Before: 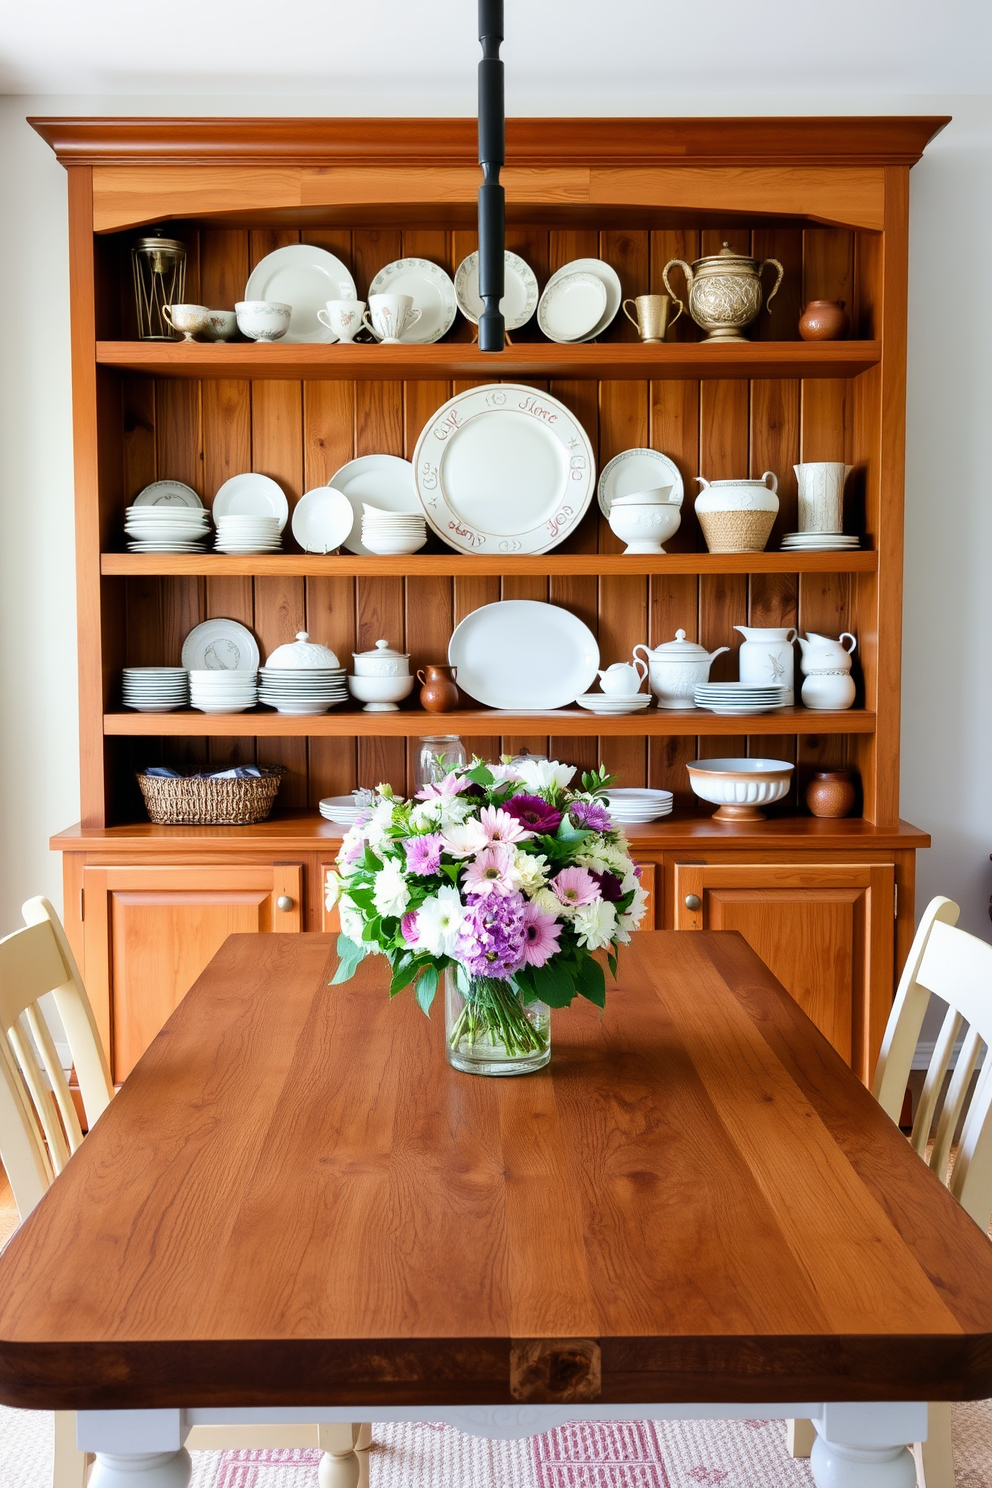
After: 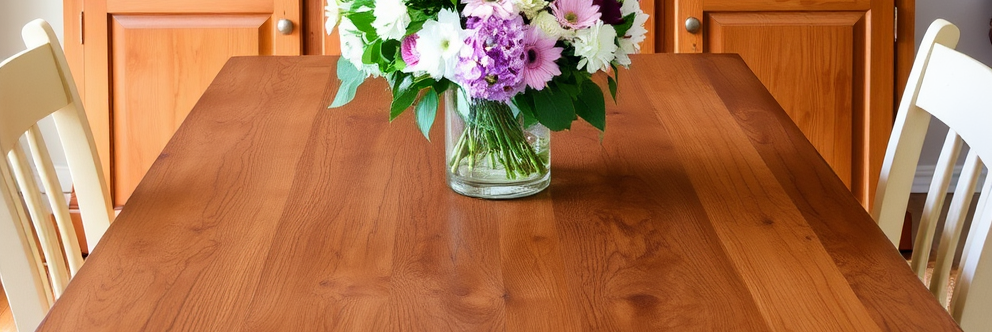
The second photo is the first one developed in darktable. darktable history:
crop and rotate: top 59.033%, bottom 18.646%
